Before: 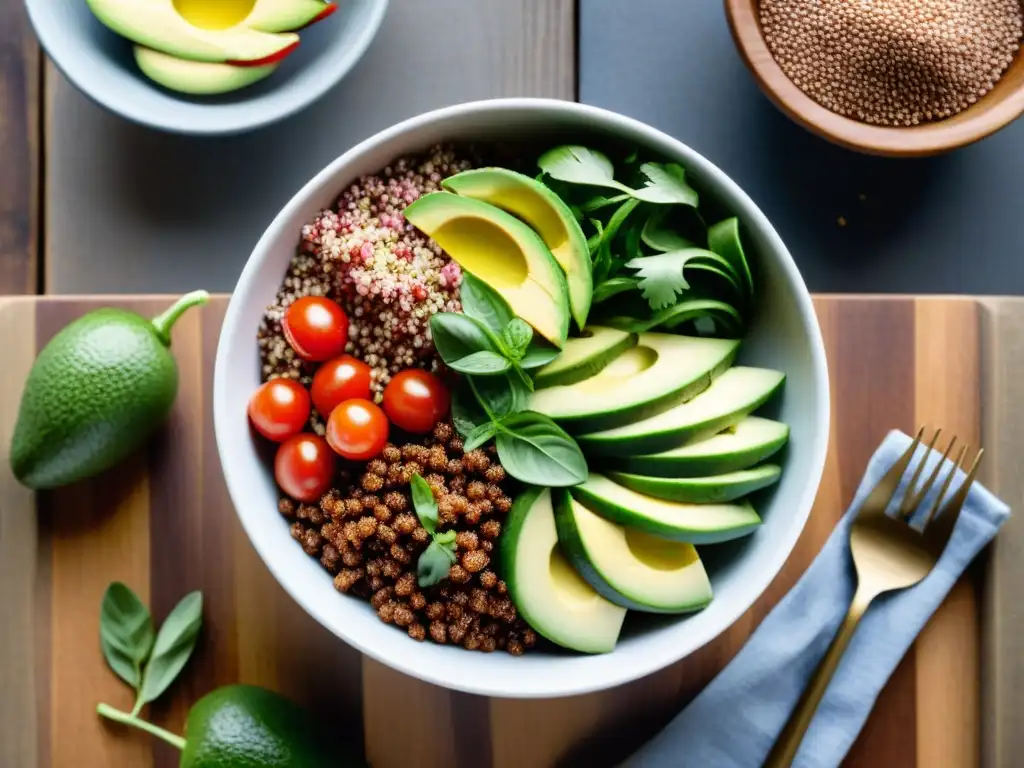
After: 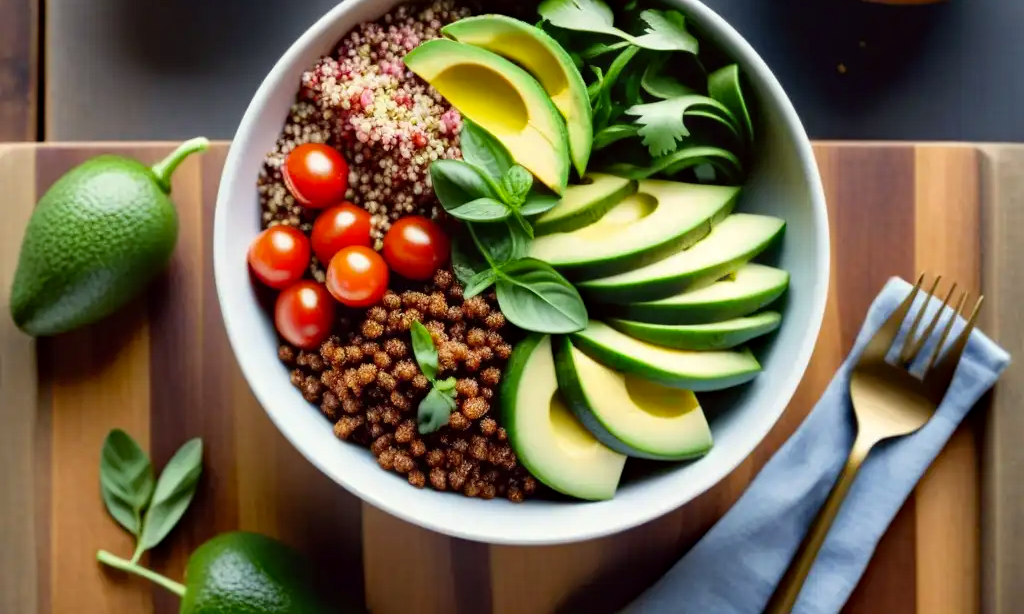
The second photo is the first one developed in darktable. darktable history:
crop and rotate: top 19.998%
color correction: highlights a* -0.95, highlights b* 4.5, shadows a* 3.55
haze removal: compatibility mode true, adaptive false
